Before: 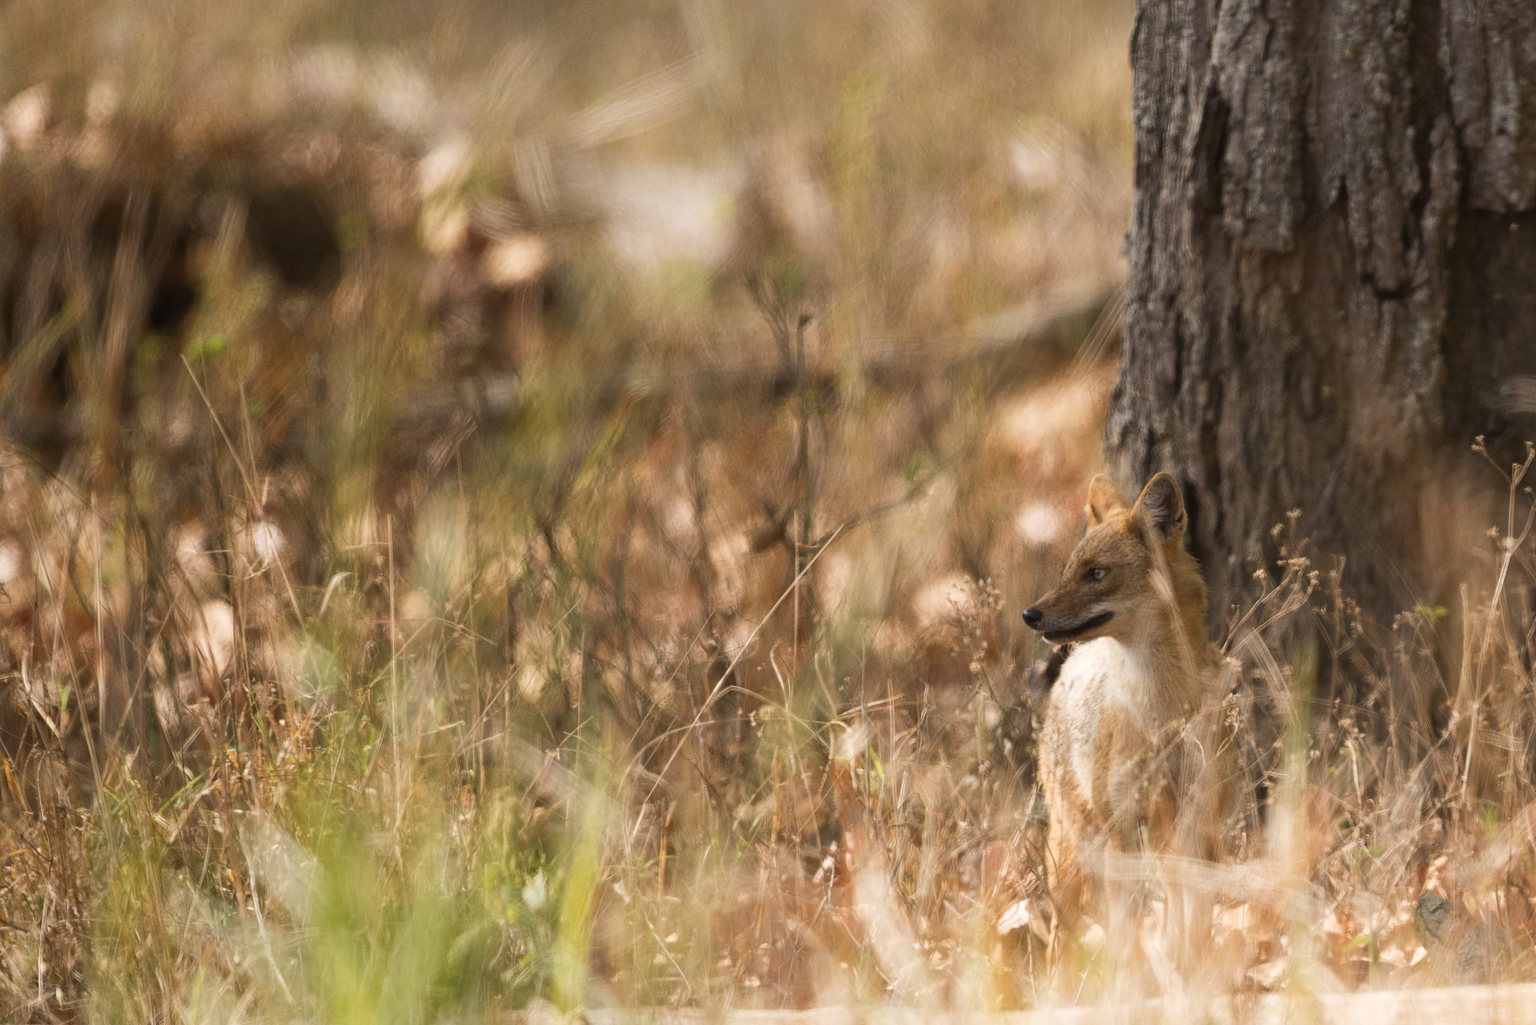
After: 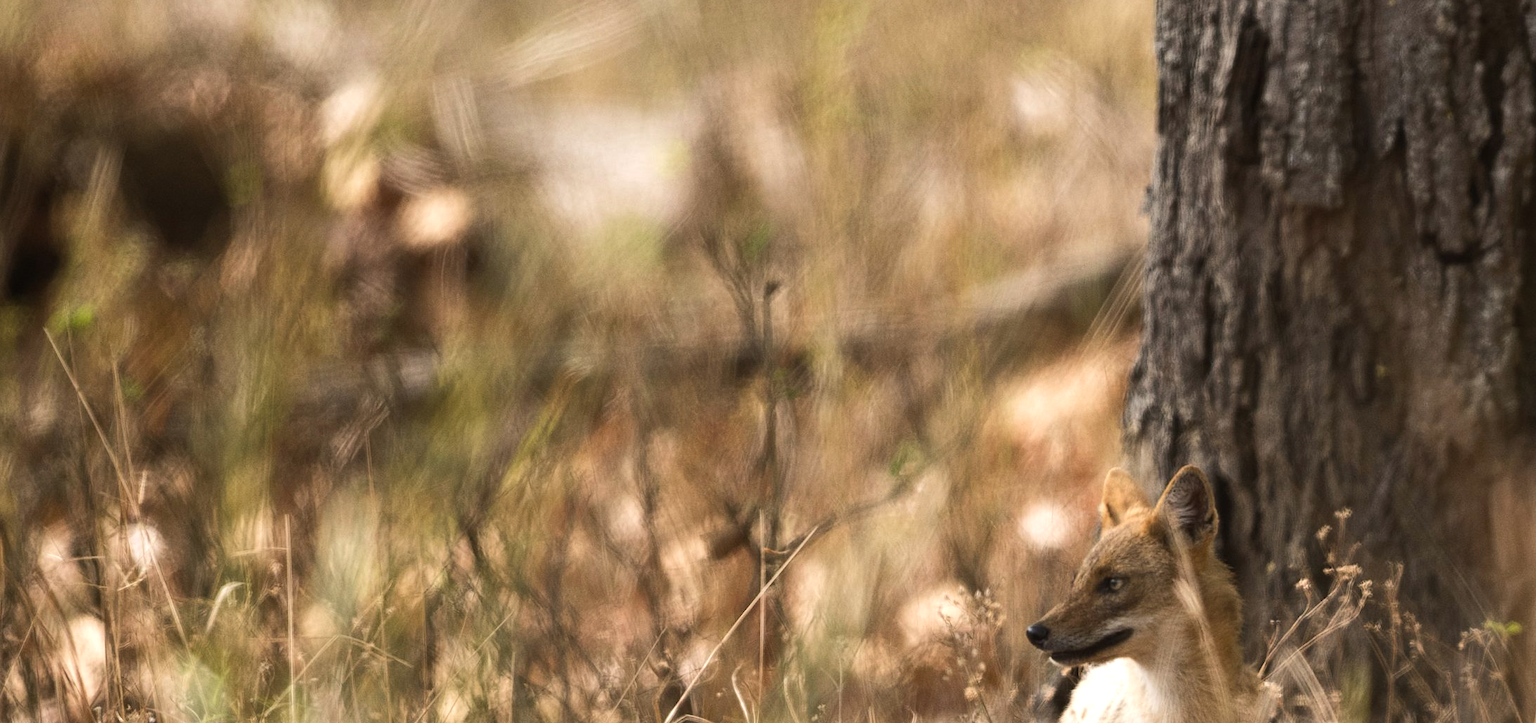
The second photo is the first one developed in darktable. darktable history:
crop and rotate: left 9.345%, top 7.22%, right 4.982%, bottom 32.331%
tone equalizer: -8 EV -0.417 EV, -7 EV -0.389 EV, -6 EV -0.333 EV, -5 EV -0.222 EV, -3 EV 0.222 EV, -2 EV 0.333 EV, -1 EV 0.389 EV, +0 EV 0.417 EV, edges refinement/feathering 500, mask exposure compensation -1.57 EV, preserve details no
exposure: black level correction 0, compensate exposure bias true, compensate highlight preservation false
